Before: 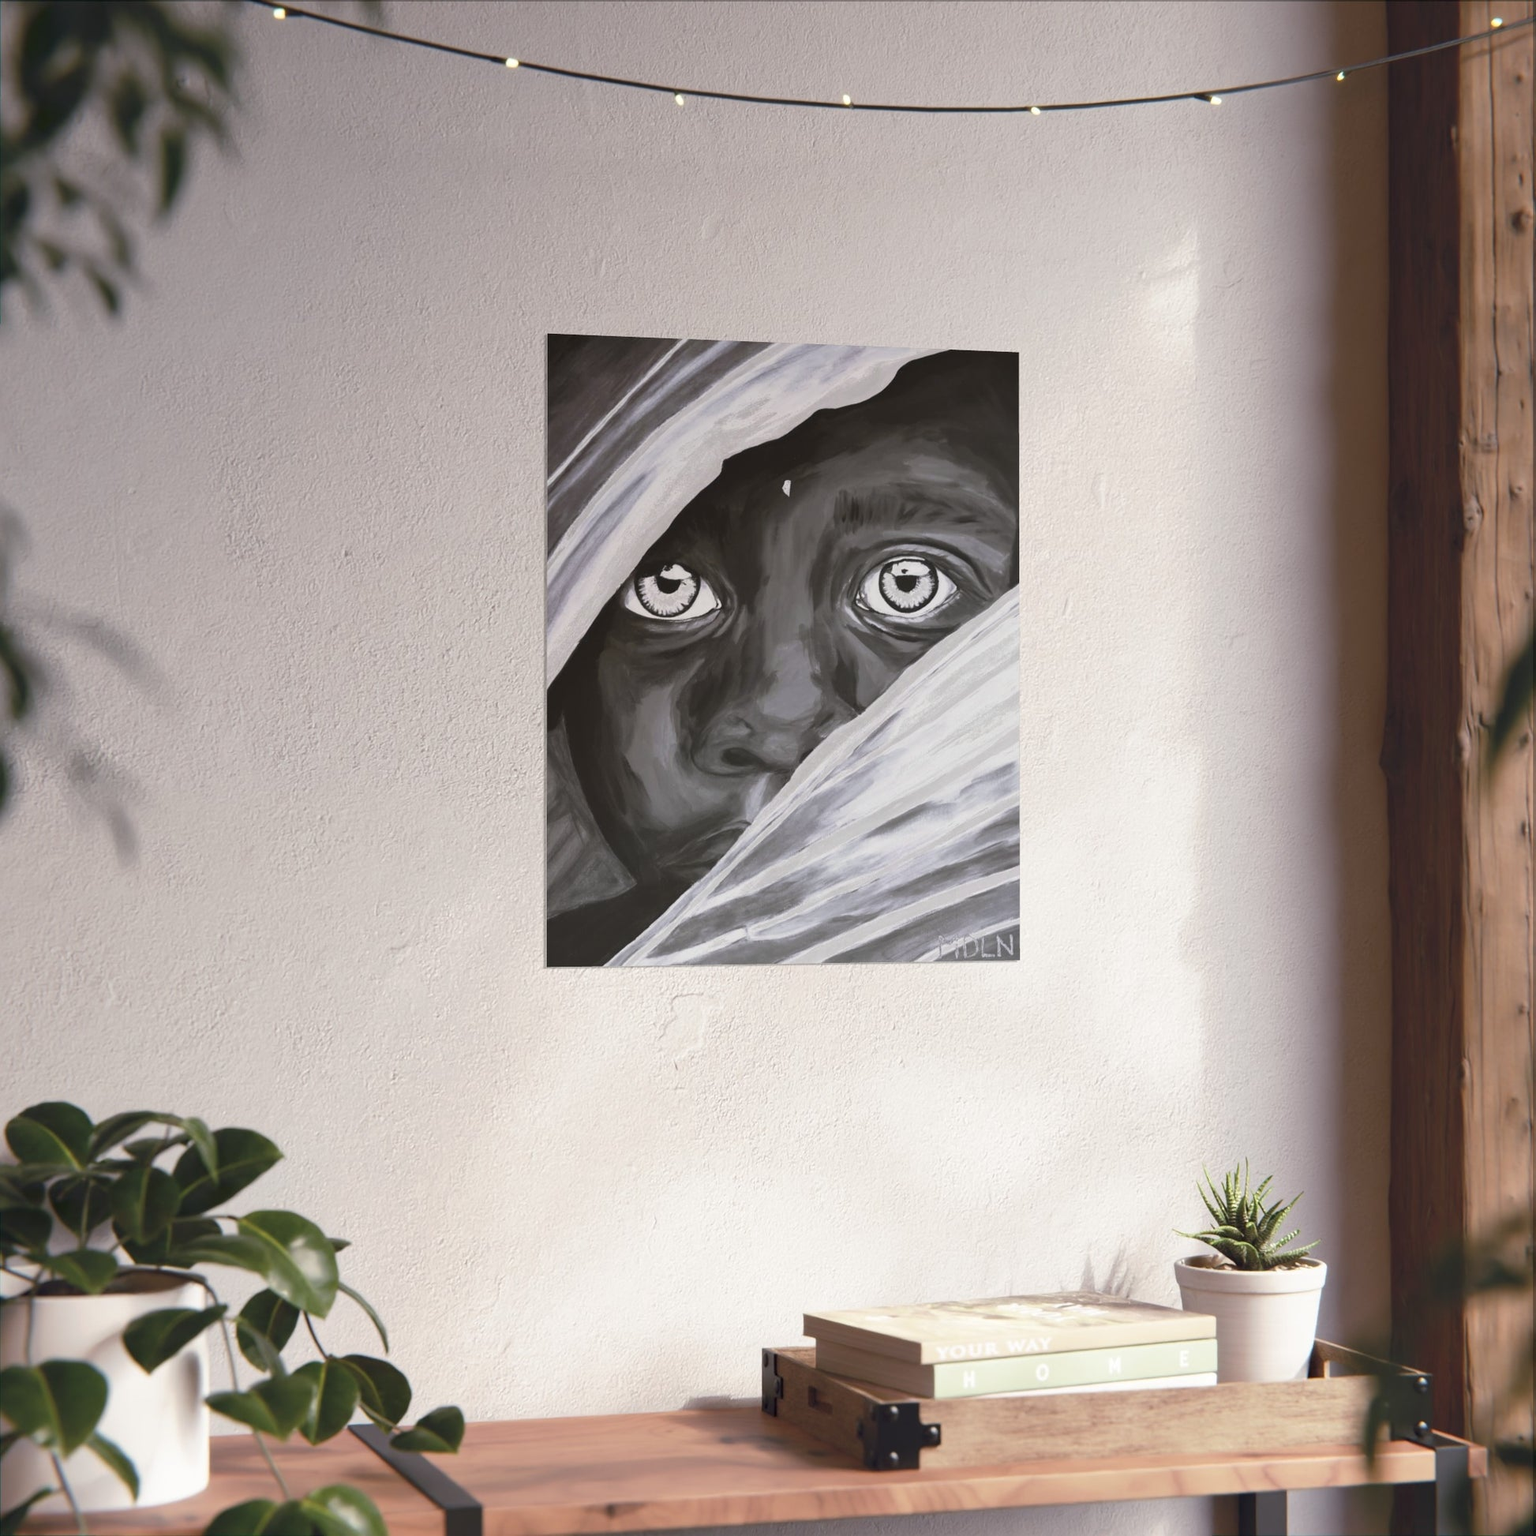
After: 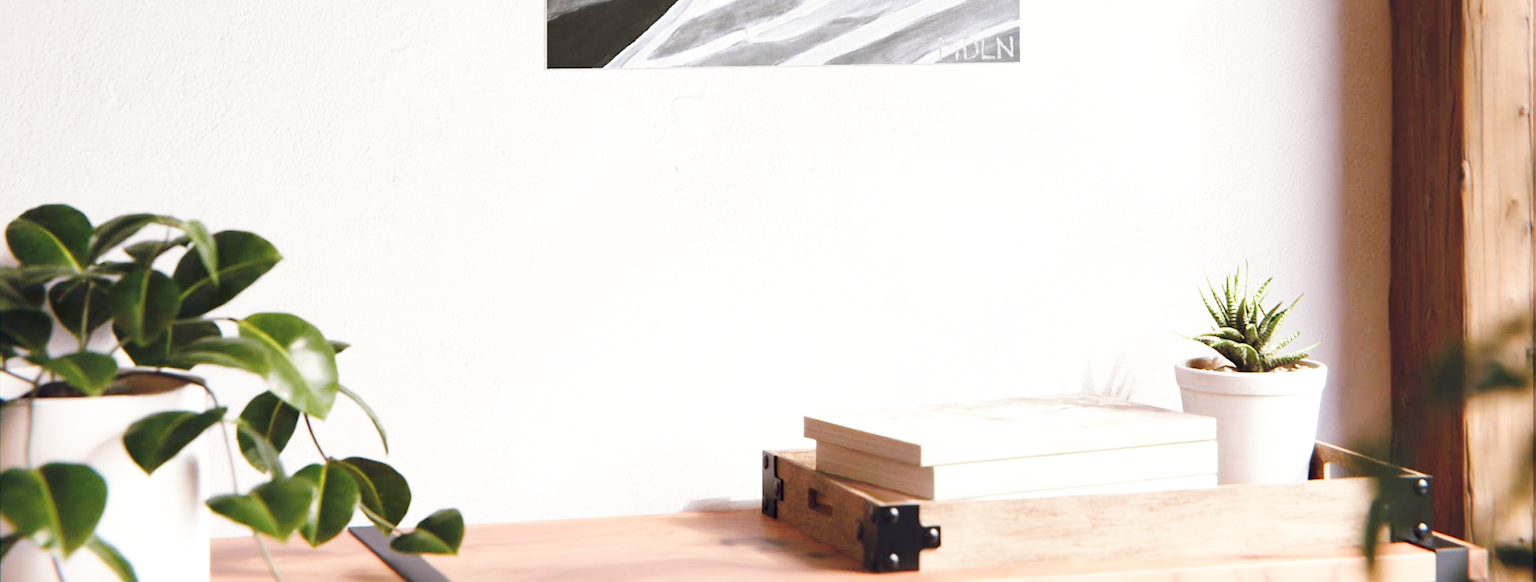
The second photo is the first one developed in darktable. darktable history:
base curve: curves: ch0 [(0, 0.003) (0.001, 0.002) (0.006, 0.004) (0.02, 0.022) (0.048, 0.086) (0.094, 0.234) (0.162, 0.431) (0.258, 0.629) (0.385, 0.8) (0.548, 0.918) (0.751, 0.988) (1, 1)], preserve colors none
crop and rotate: top 58.521%, bottom 3.507%
